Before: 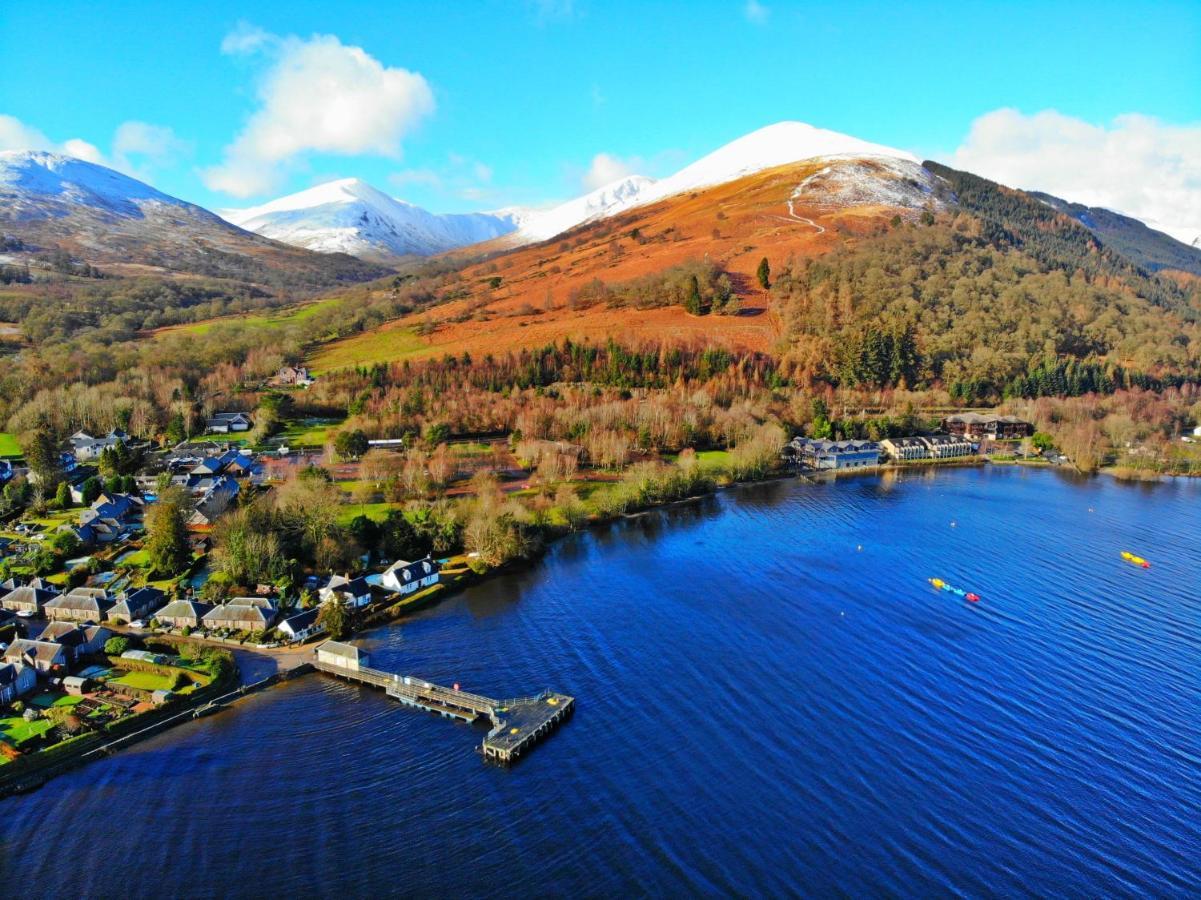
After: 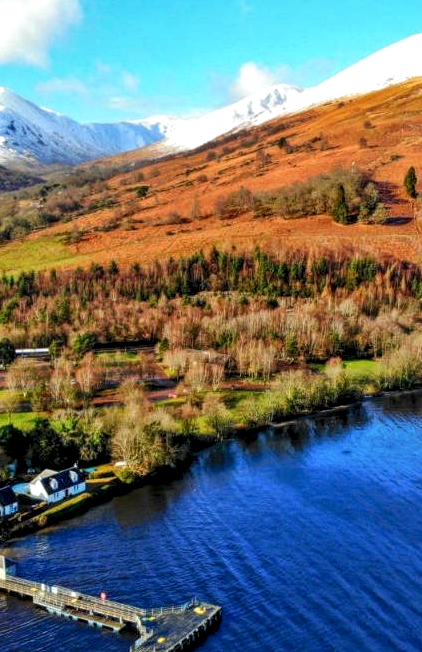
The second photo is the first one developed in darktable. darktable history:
crop and rotate: left 29.476%, top 10.214%, right 35.32%, bottom 17.333%
local contrast: highlights 100%, shadows 100%, detail 200%, midtone range 0.2
